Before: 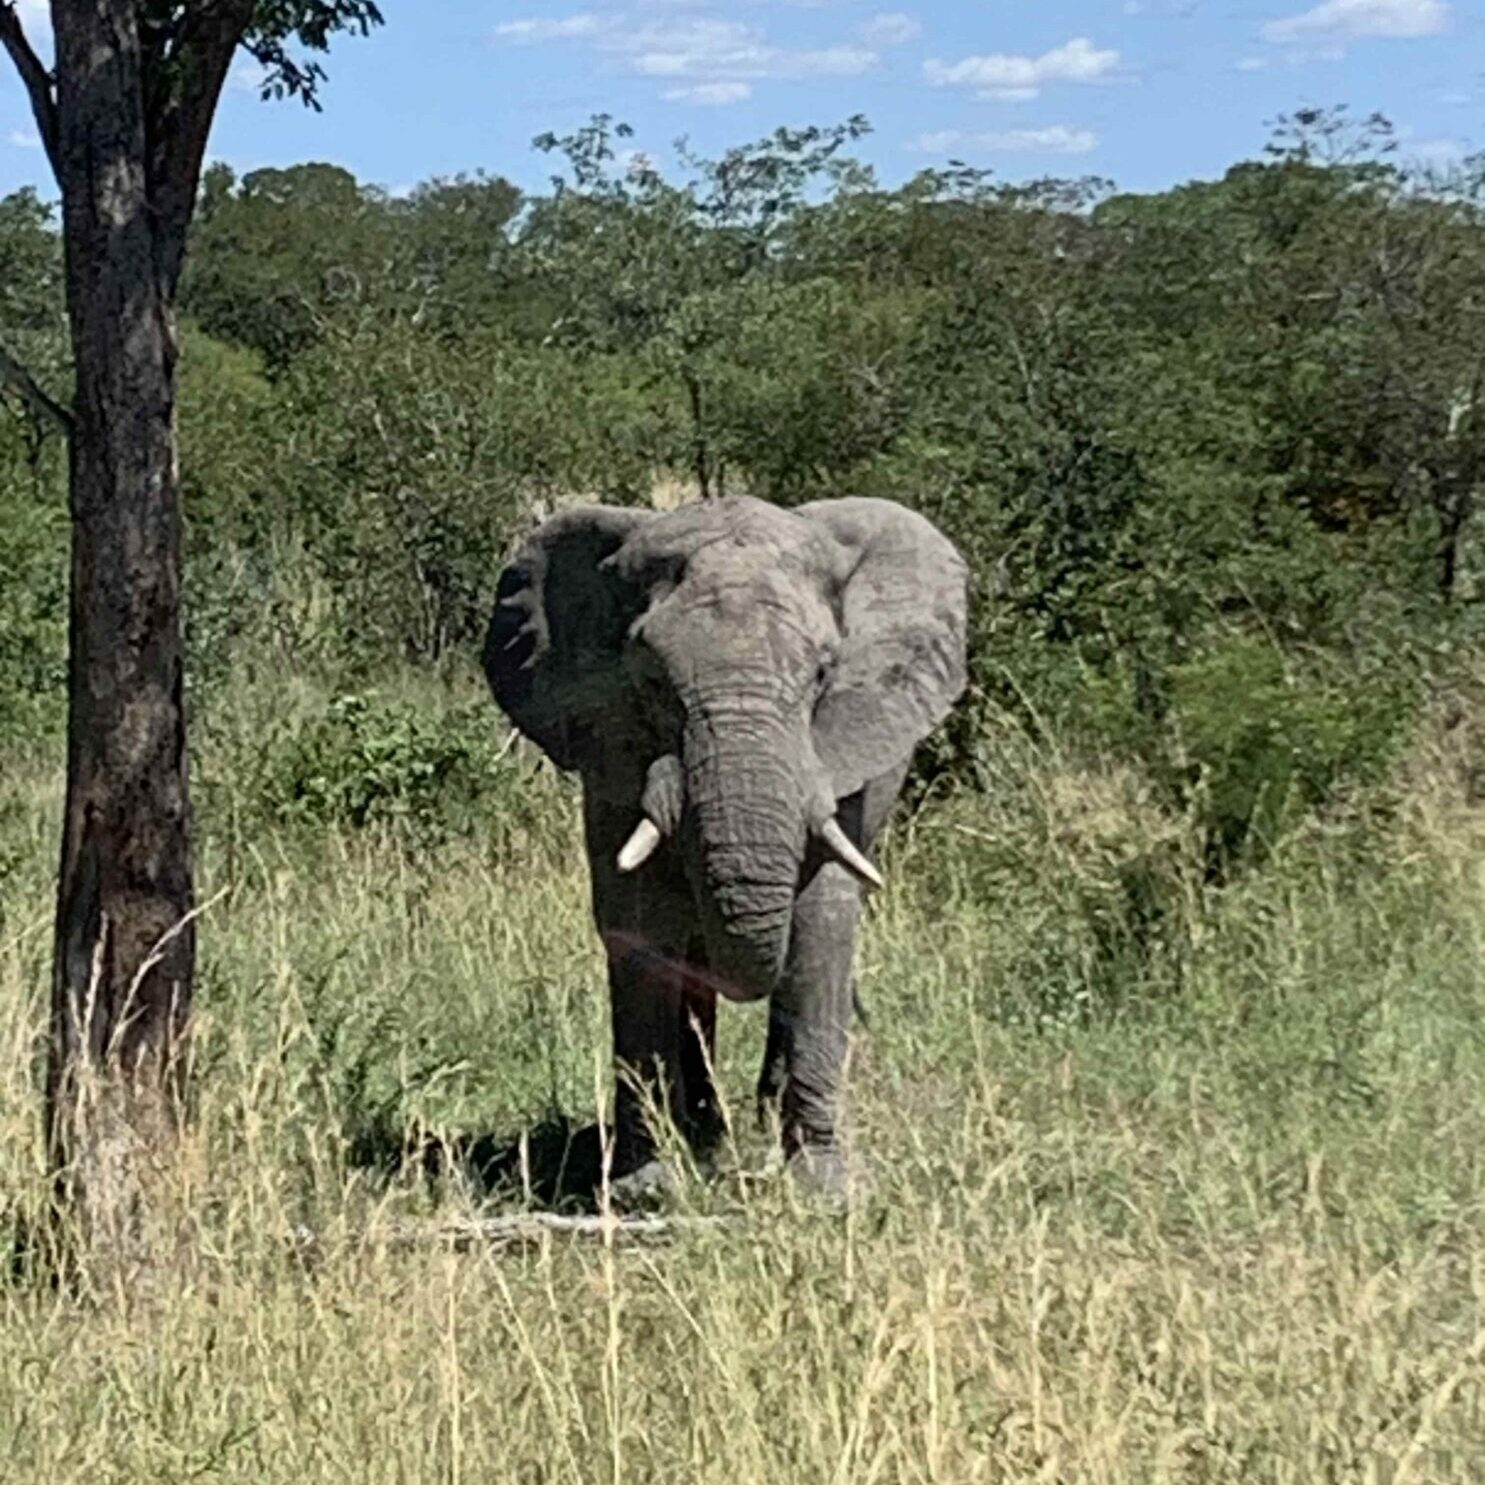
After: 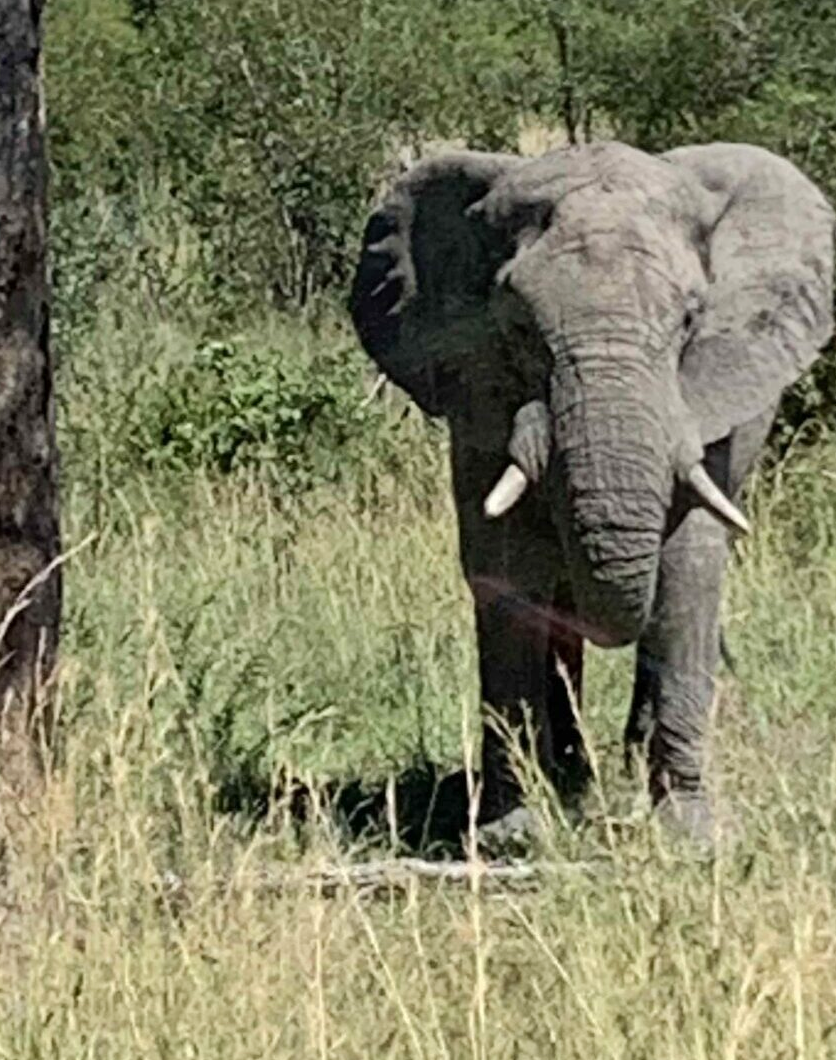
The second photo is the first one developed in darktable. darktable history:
crop: left 8.966%, top 23.852%, right 34.699%, bottom 4.703%
base curve: curves: ch0 [(0, 0) (0.262, 0.32) (0.722, 0.705) (1, 1)]
